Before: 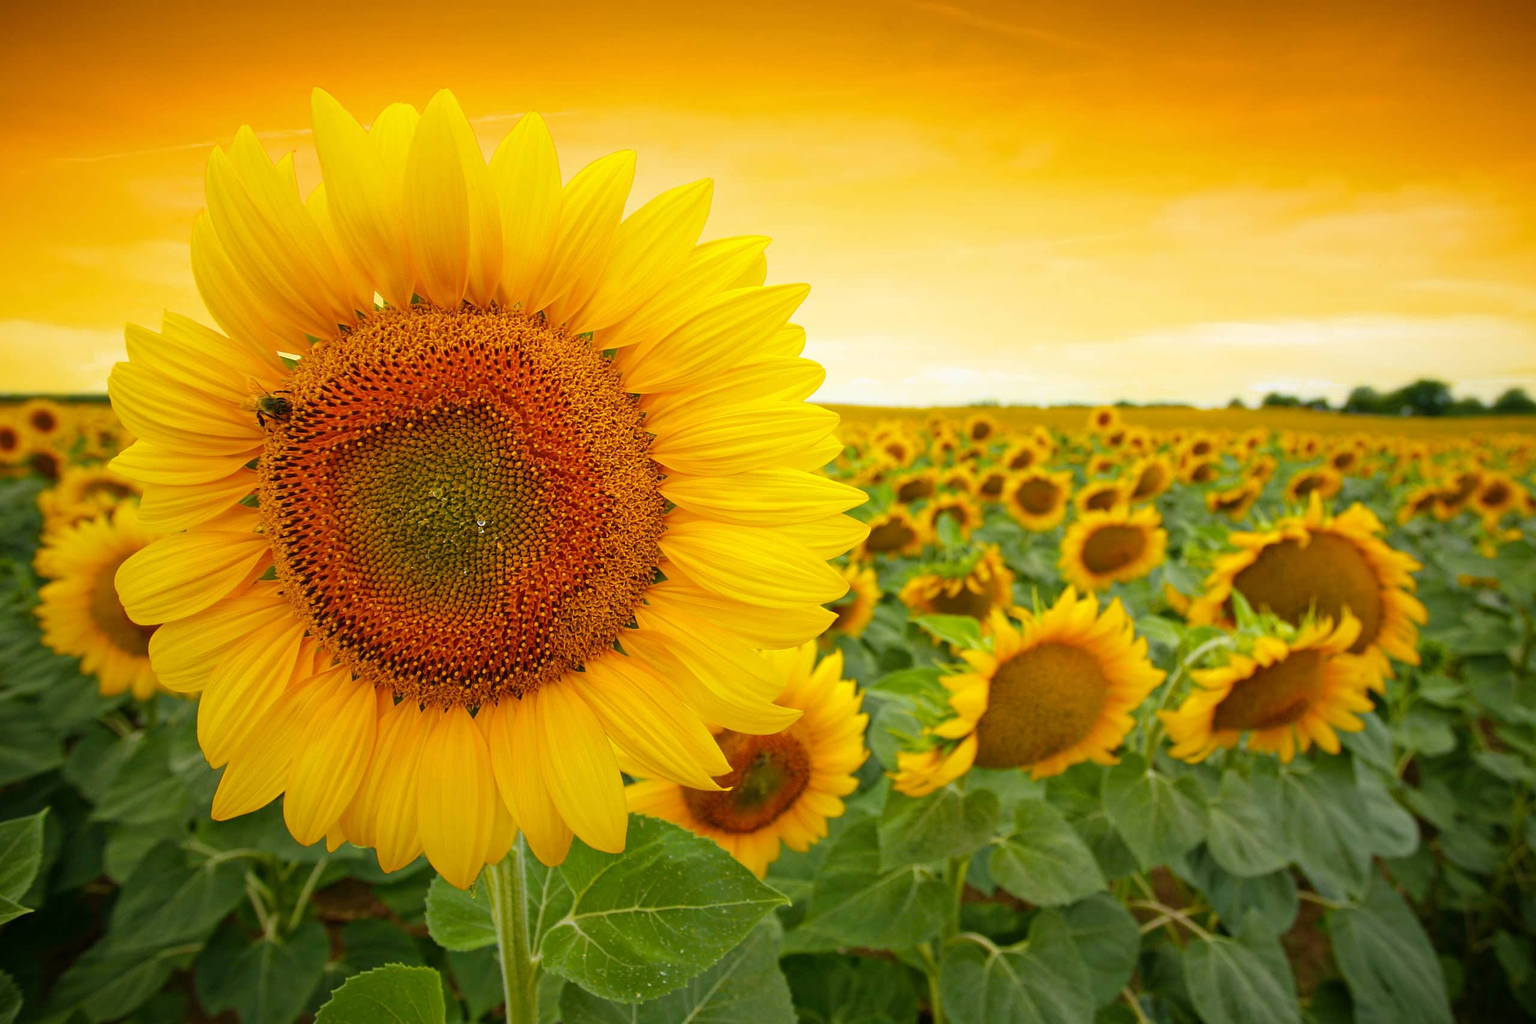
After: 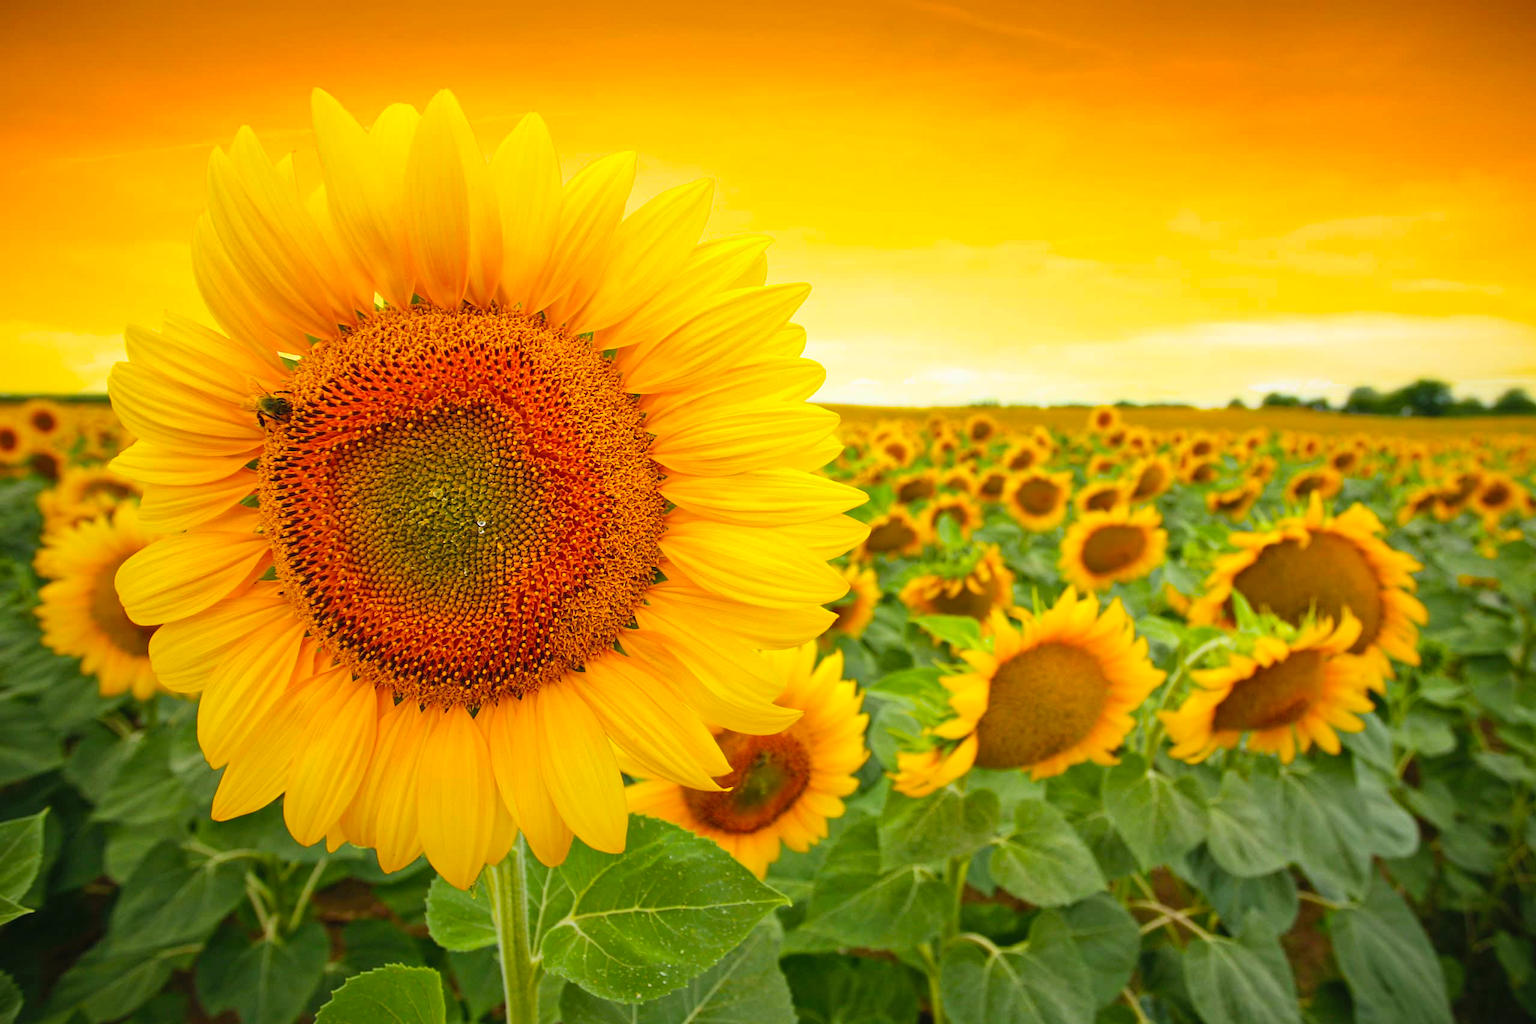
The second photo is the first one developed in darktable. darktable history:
shadows and highlights: shadows 30
contrast brightness saturation: contrast 0.2, brightness 0.16, saturation 0.22
